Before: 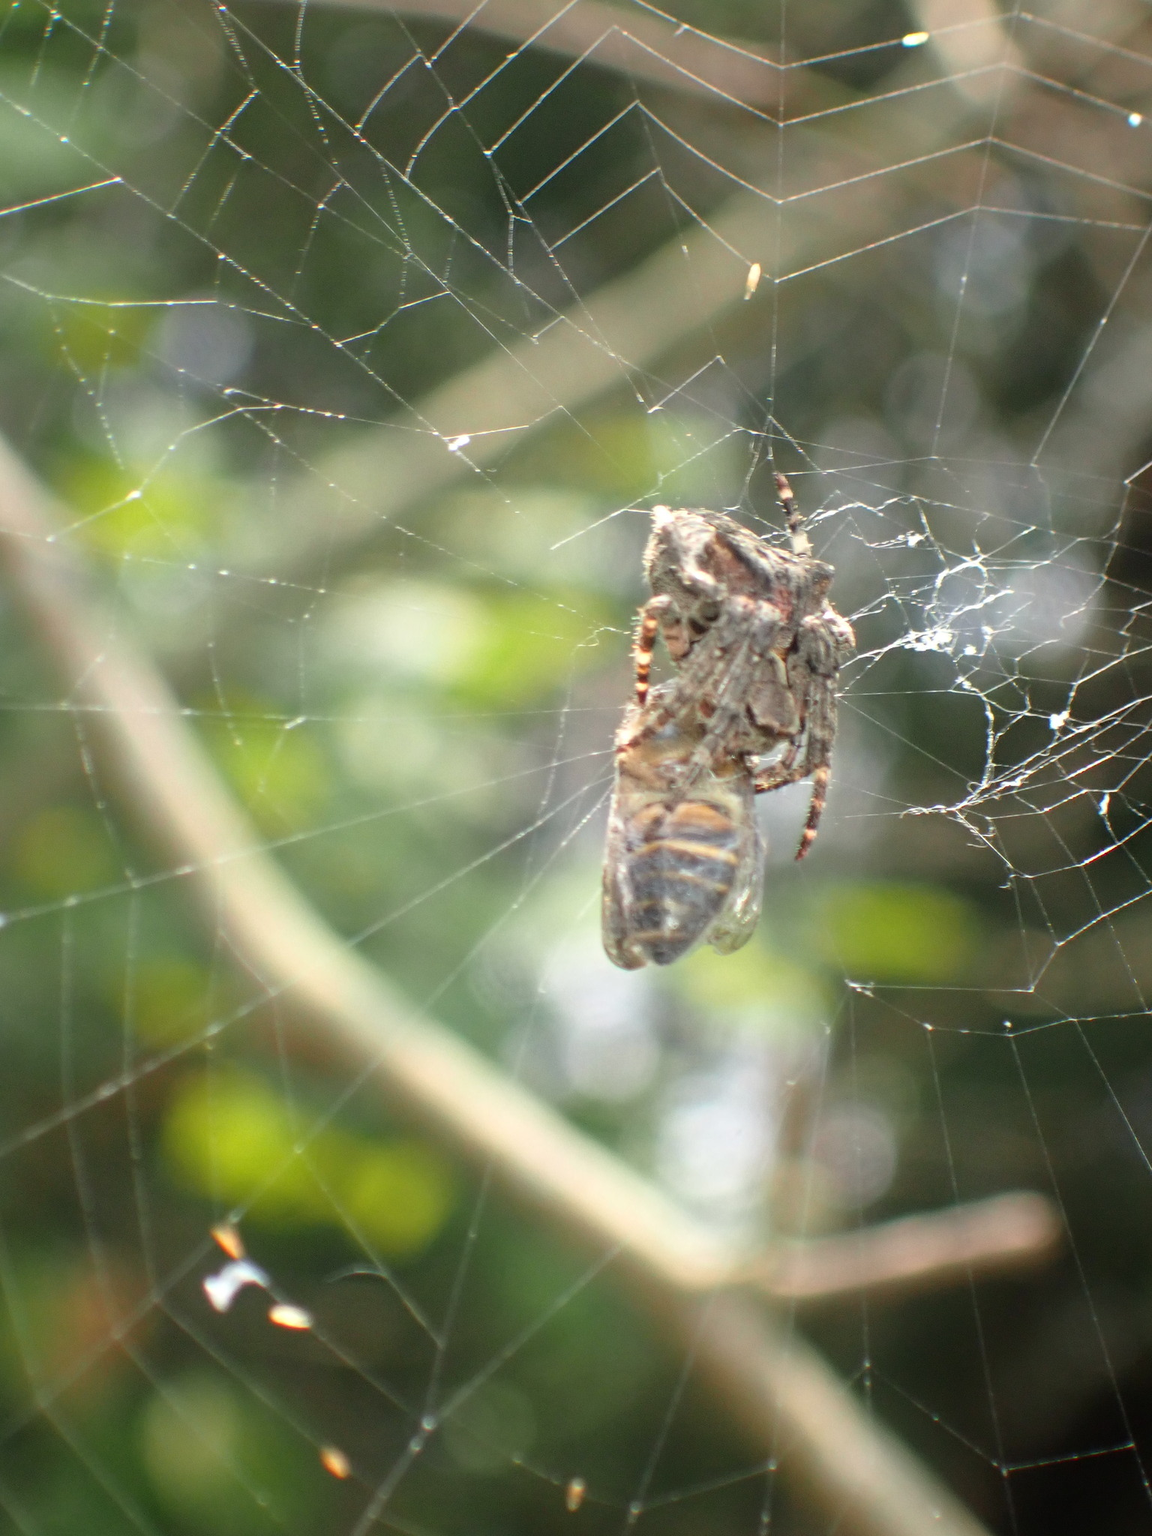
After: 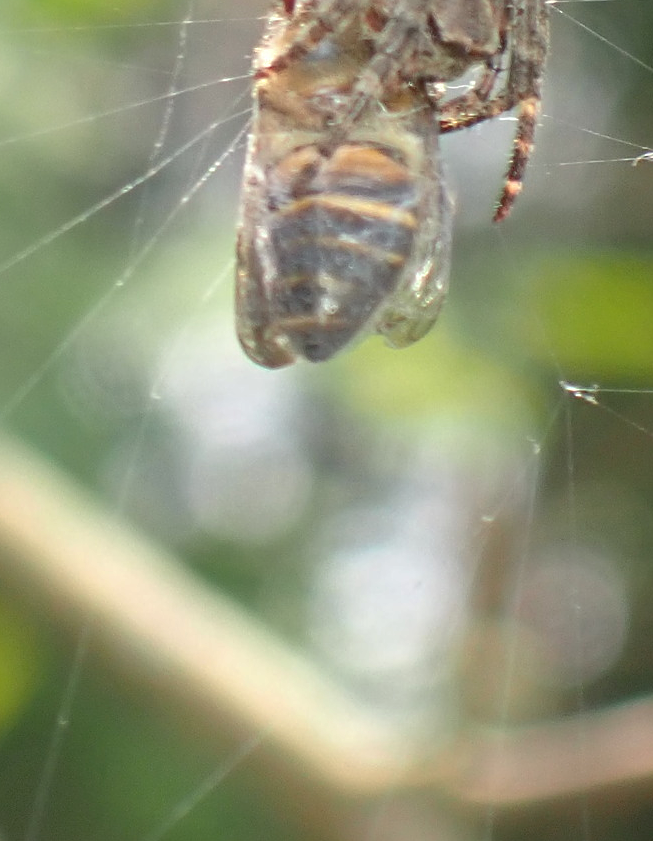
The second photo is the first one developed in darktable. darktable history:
crop: left 36.964%, top 45.171%, right 20.521%, bottom 13.763%
sharpen: amount 0.499
shadows and highlights: on, module defaults
